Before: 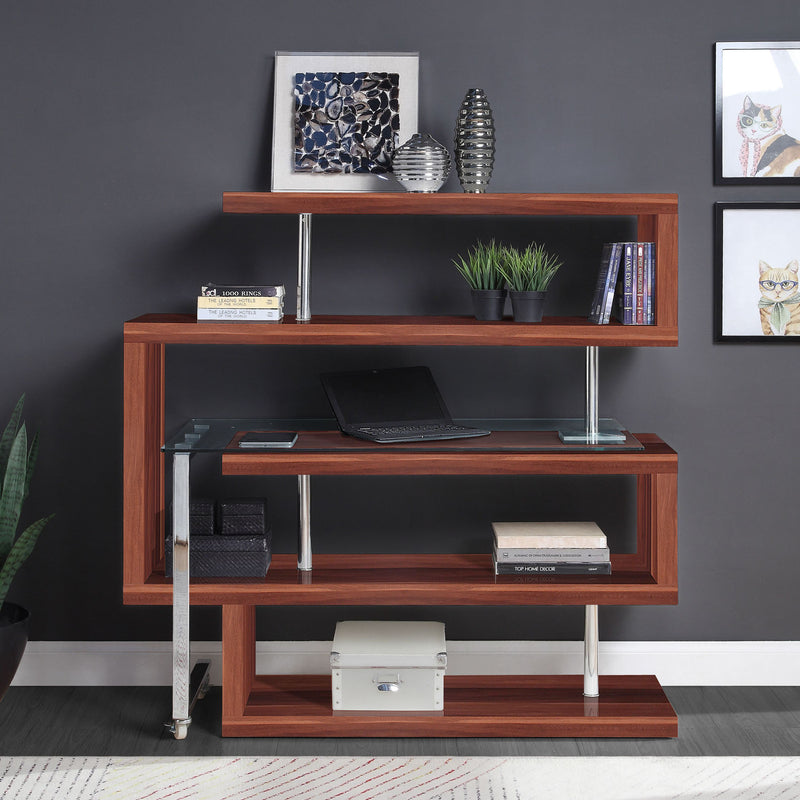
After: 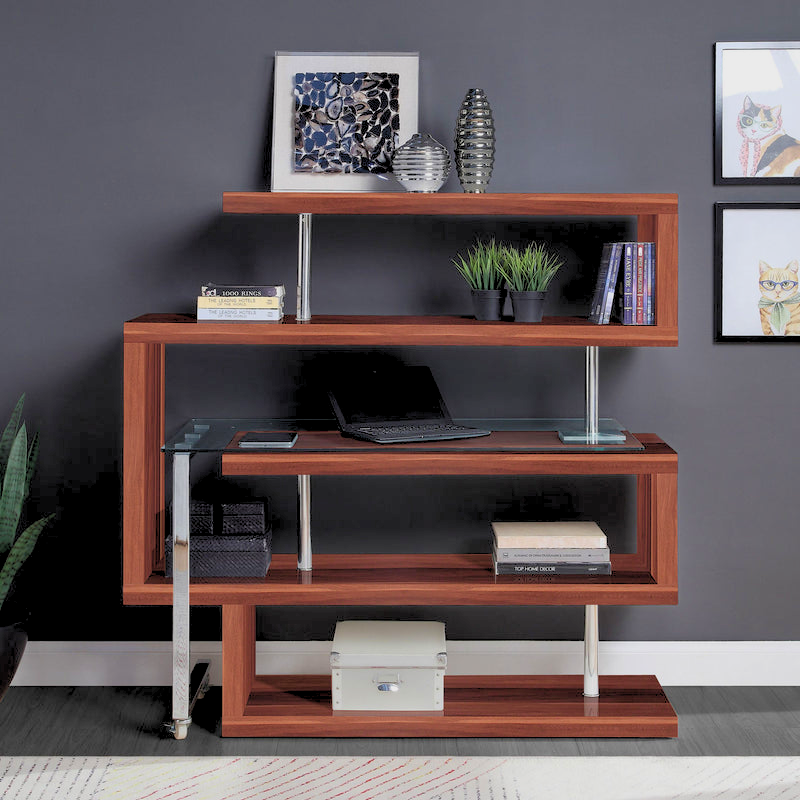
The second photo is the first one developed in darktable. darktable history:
velvia: strength 21.76%
rgb levels: preserve colors sum RGB, levels [[0.038, 0.433, 0.934], [0, 0.5, 1], [0, 0.5, 1]]
